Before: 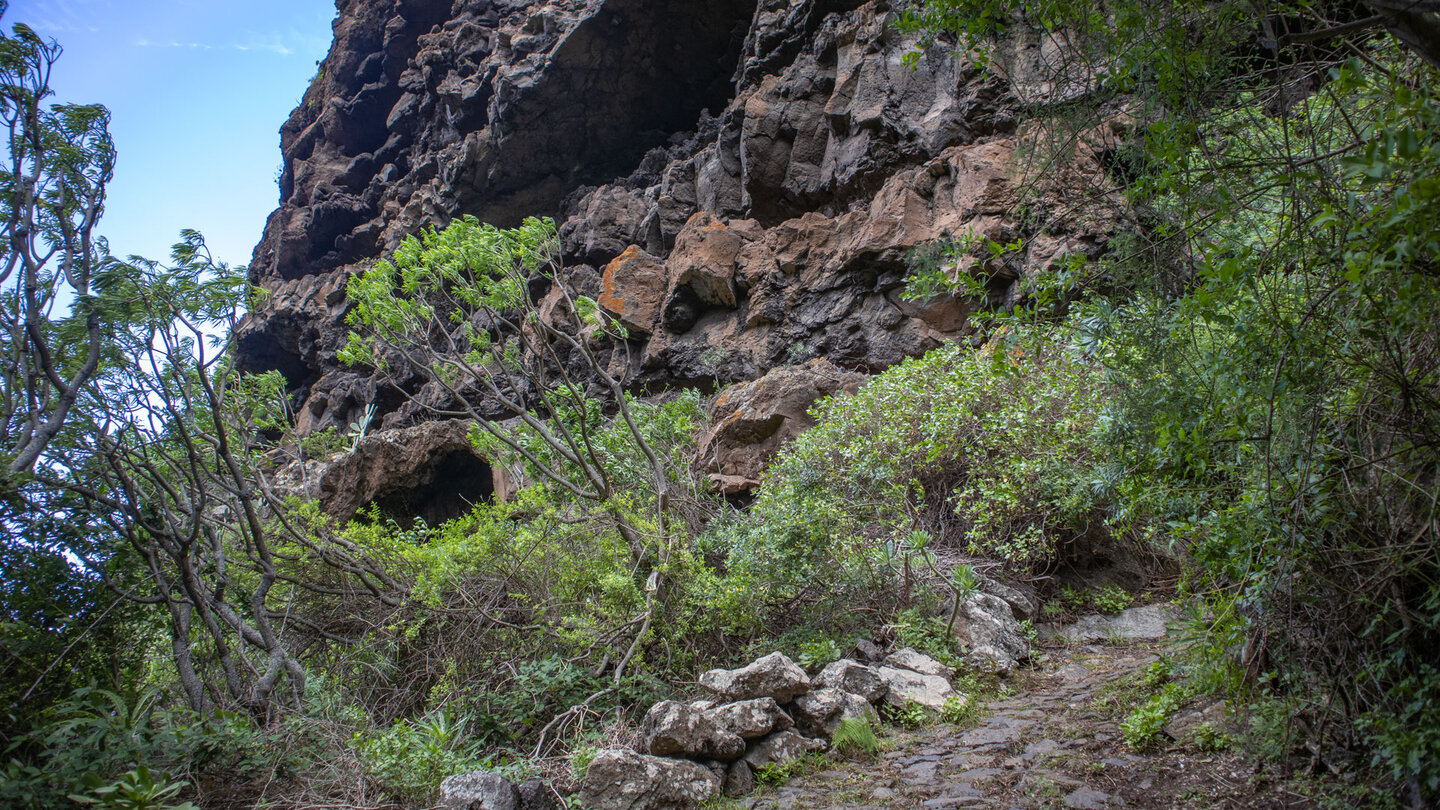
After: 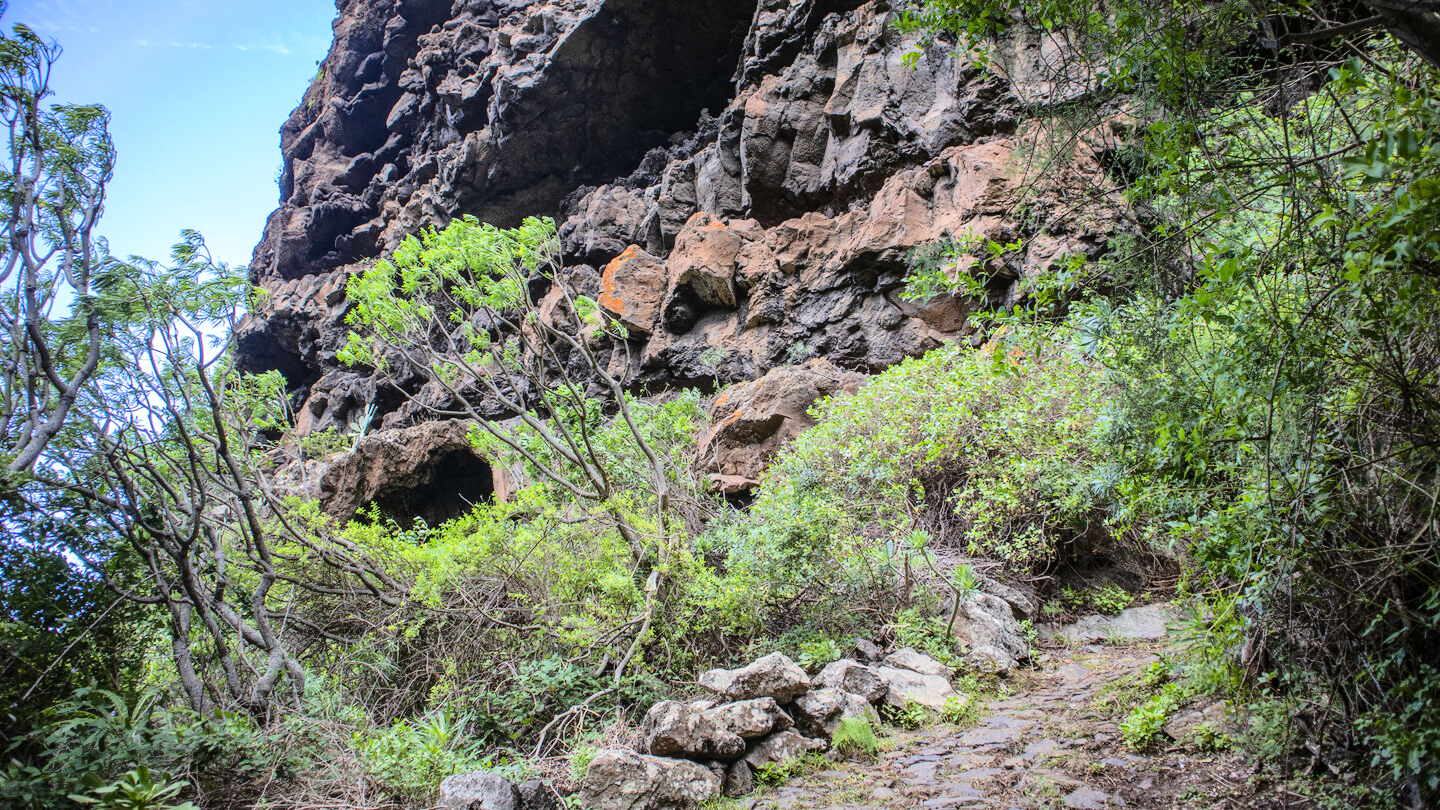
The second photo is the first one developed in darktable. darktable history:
tone equalizer: -7 EV 0.142 EV, -6 EV 0.562 EV, -5 EV 1.15 EV, -4 EV 1.31 EV, -3 EV 1.17 EV, -2 EV 0.6 EV, -1 EV 0.152 EV, edges refinement/feathering 500, mask exposure compensation -1.57 EV, preserve details no
